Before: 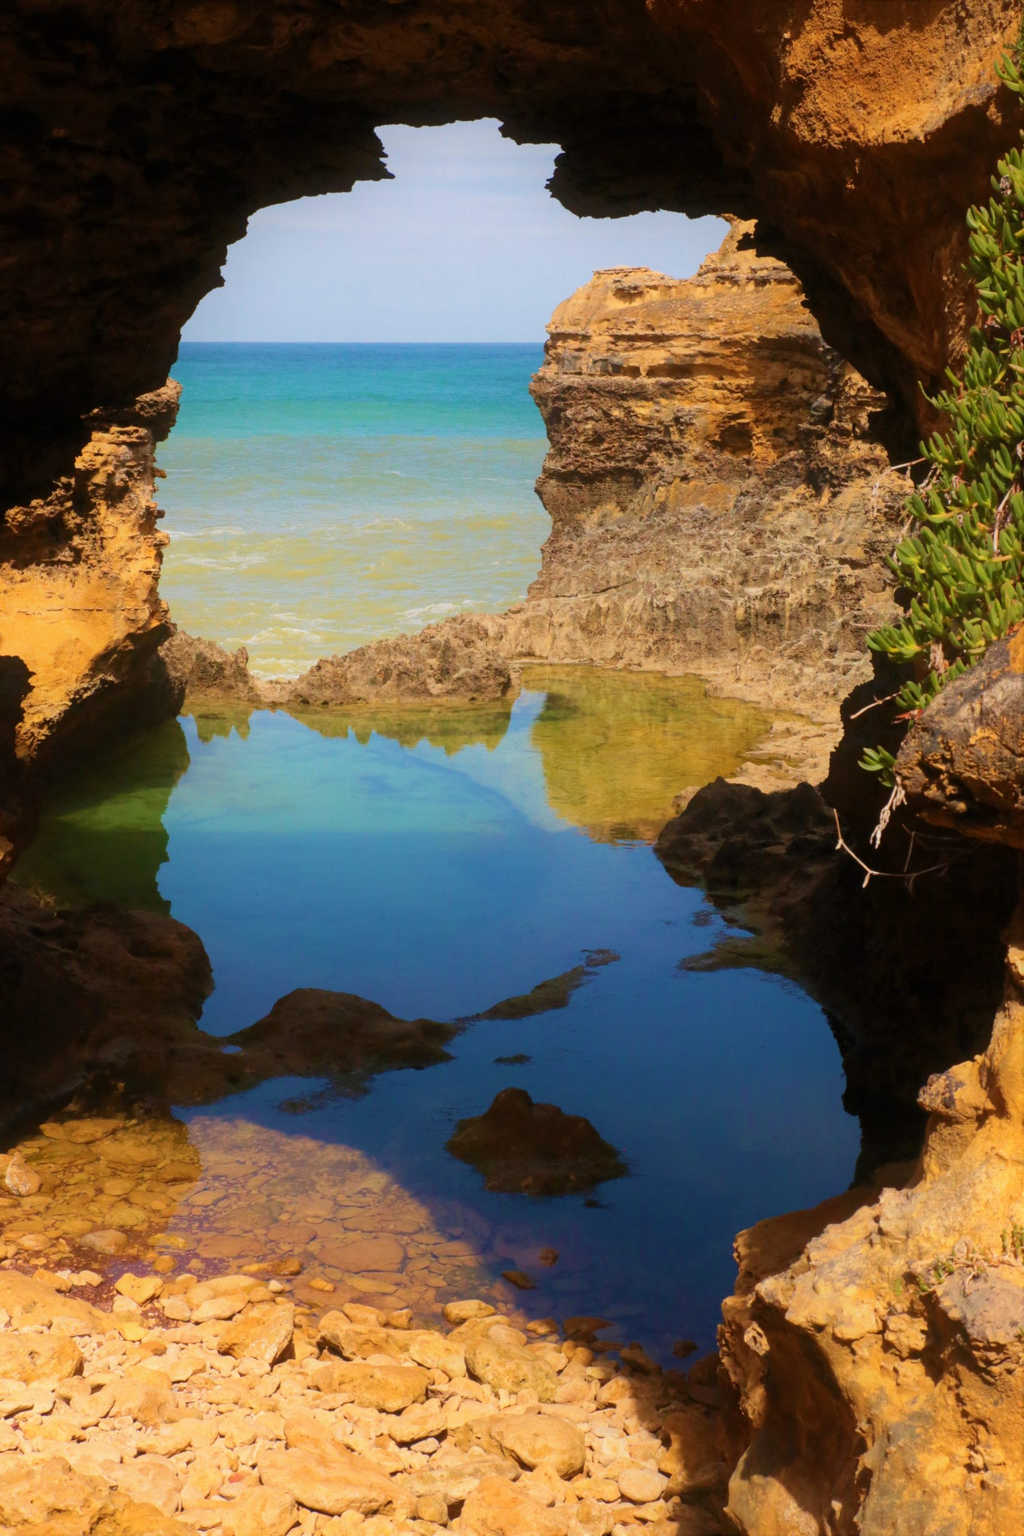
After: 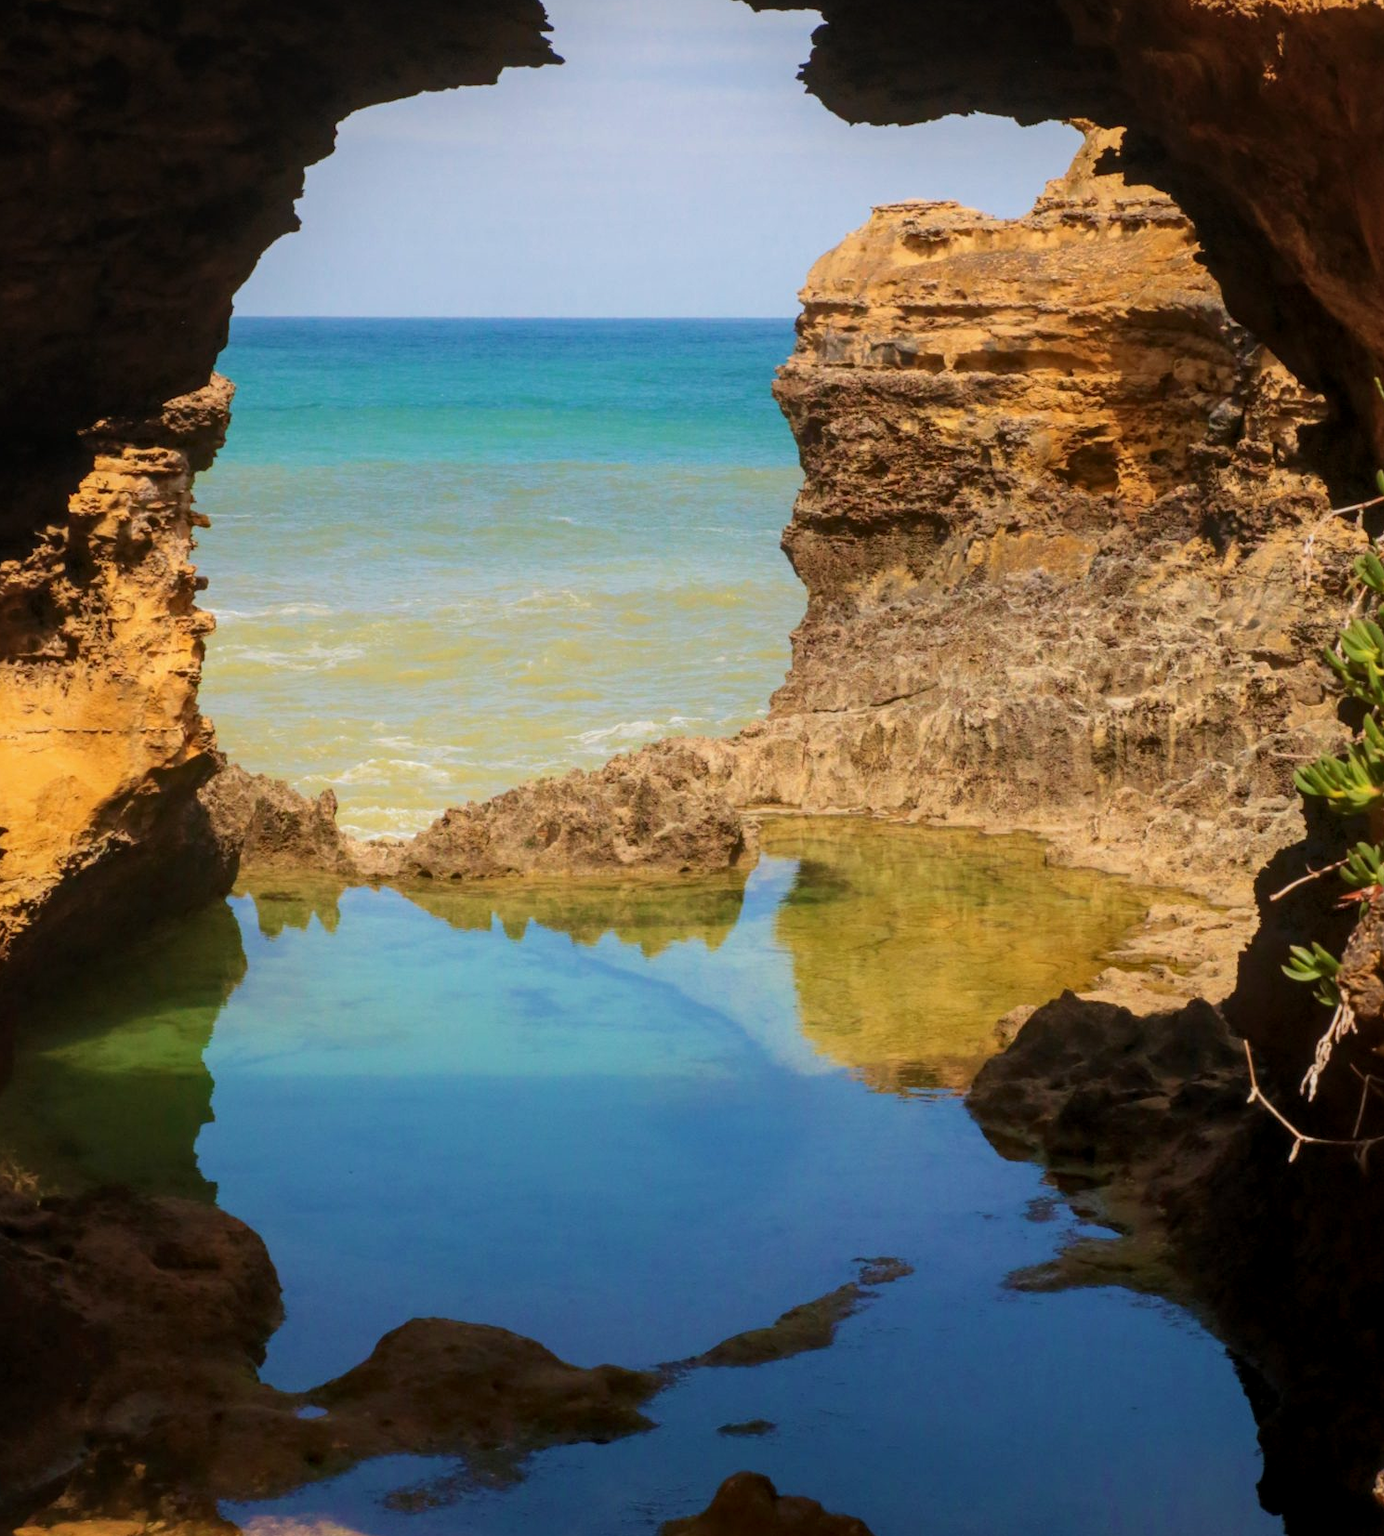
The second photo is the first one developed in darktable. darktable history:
local contrast: on, module defaults
crop: left 3.015%, top 8.969%, right 9.647%, bottom 26.457%
